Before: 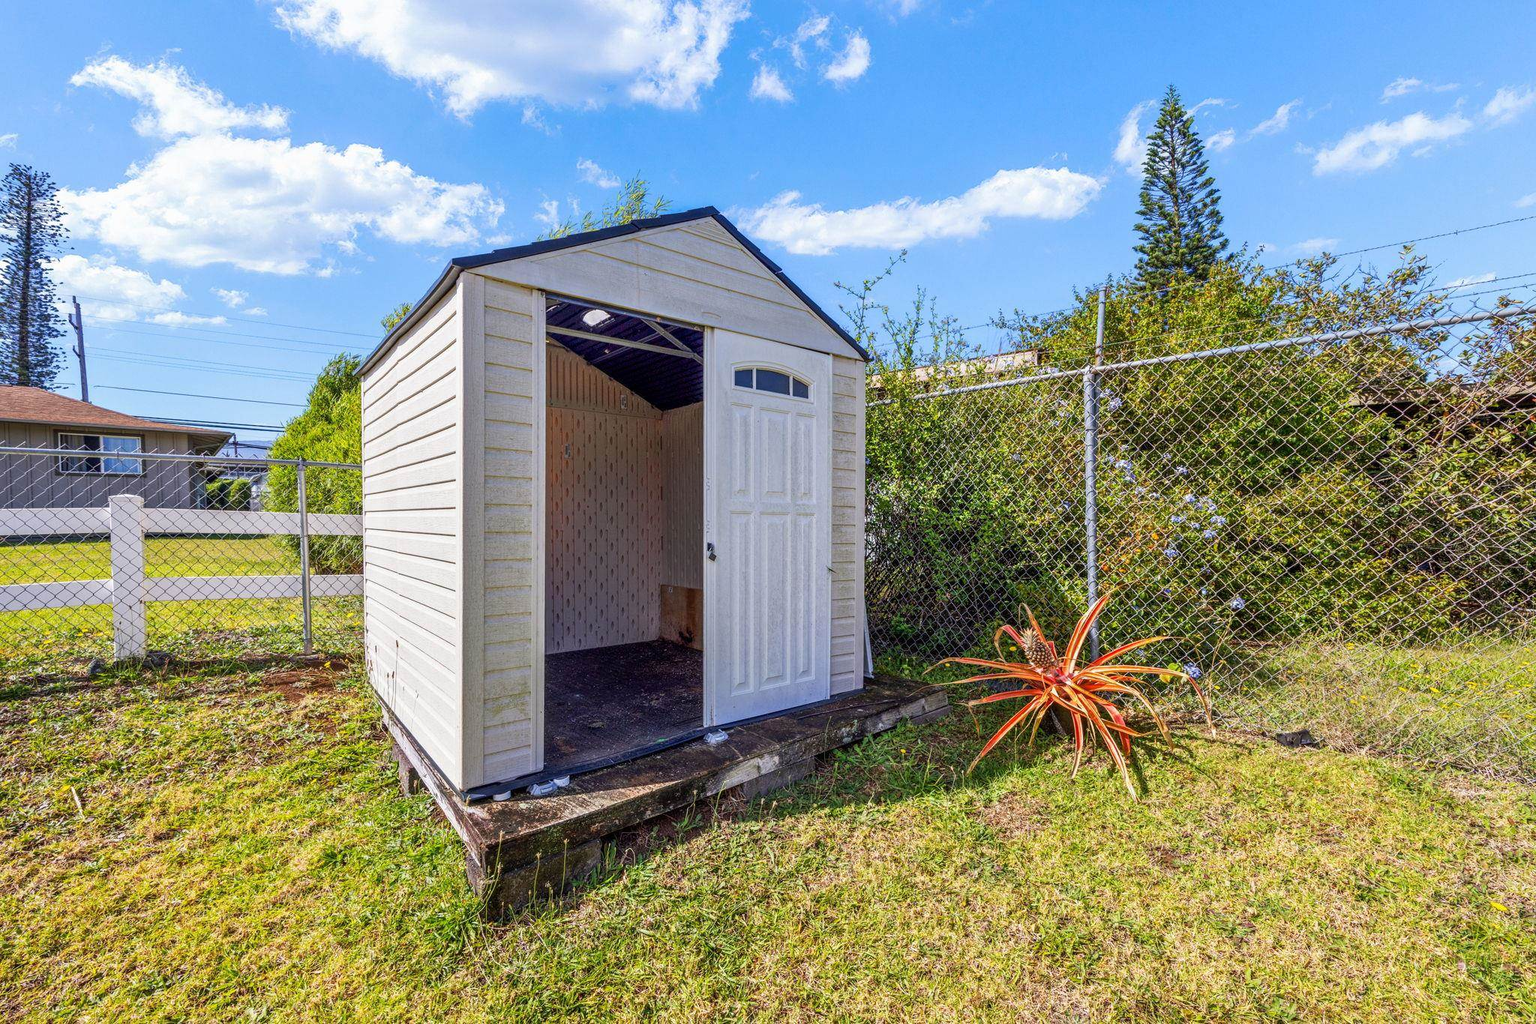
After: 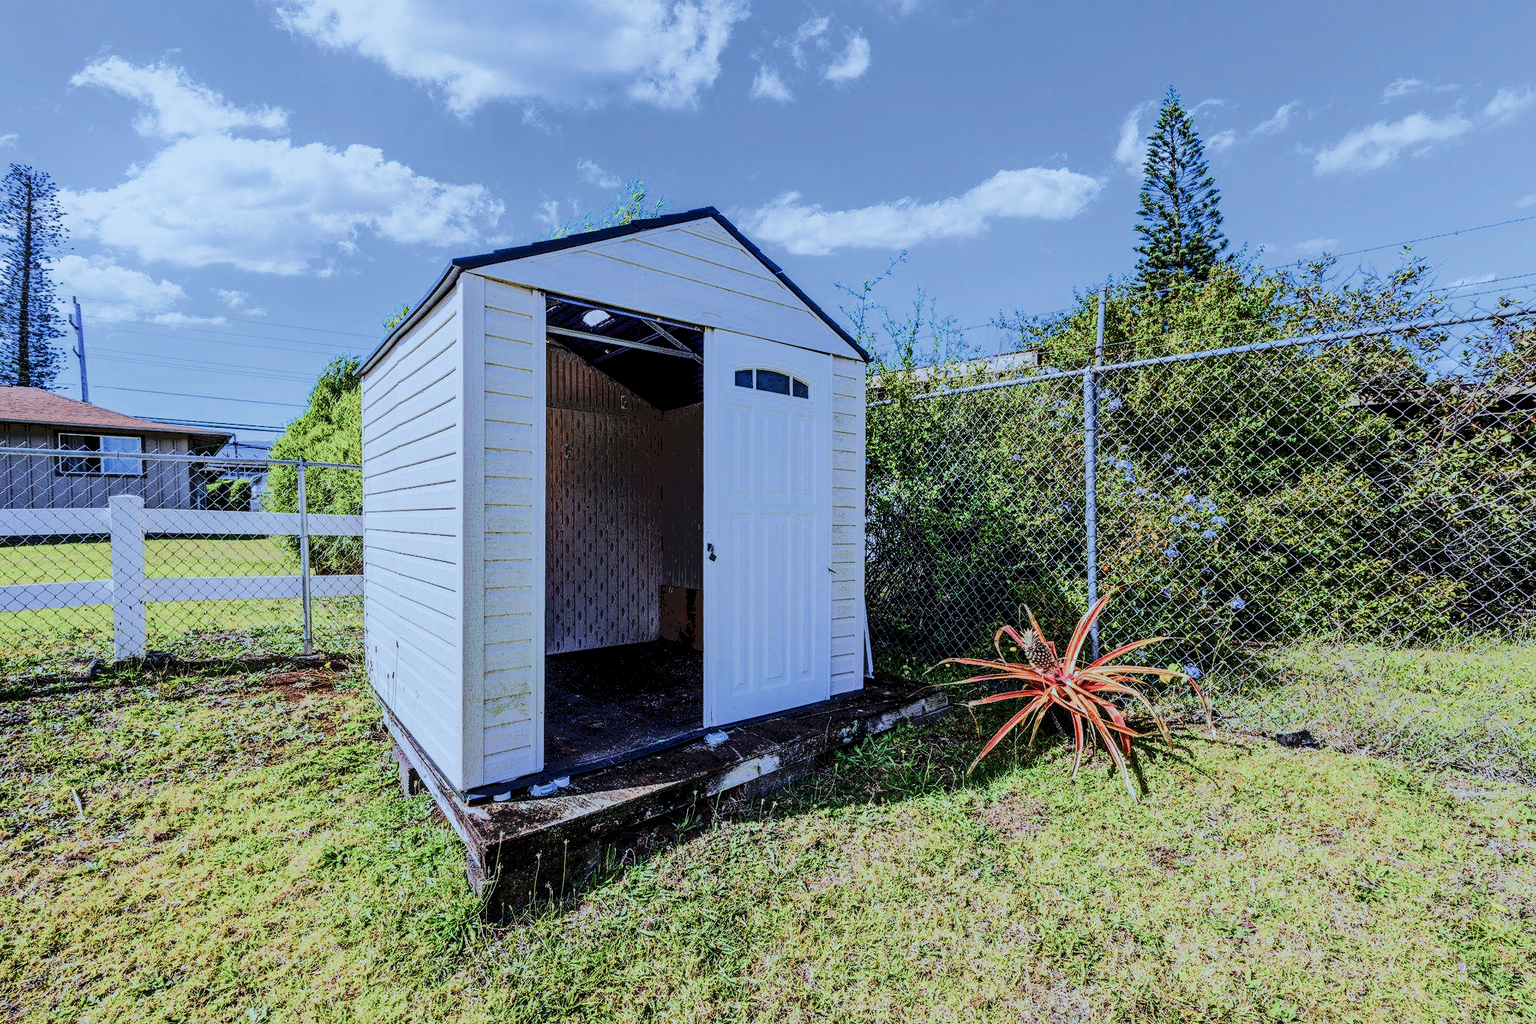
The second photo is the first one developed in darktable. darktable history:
base curve: curves: ch0 [(0.065, 0.026) (0.236, 0.358) (0.53, 0.546) (0.777, 0.841) (0.924, 0.992)], preserve colors average RGB
exposure: black level correction 0.056, exposure -0.039 EV
white balance: red 0.926, green 1.003, blue 1.133
filmic rgb: middle gray luminance 21.73%, black relative exposure -14 EV, white relative exposure 2.96 EV, target black luminance 0%, hardness 8.81, latitude 59.69%, contrast 1.208, highlights saturation mix 5%, shadows ↔ highlights balance 41.6%
rgb levels: preserve colors sum RGB, levels [[0.038, 0.433, 0.934], [0, 0.5, 1], [0, 0.5, 1]]
bloom: size 16%, threshold 98%, strength 20%
color correction: highlights a* -4.18, highlights b* -10.81
